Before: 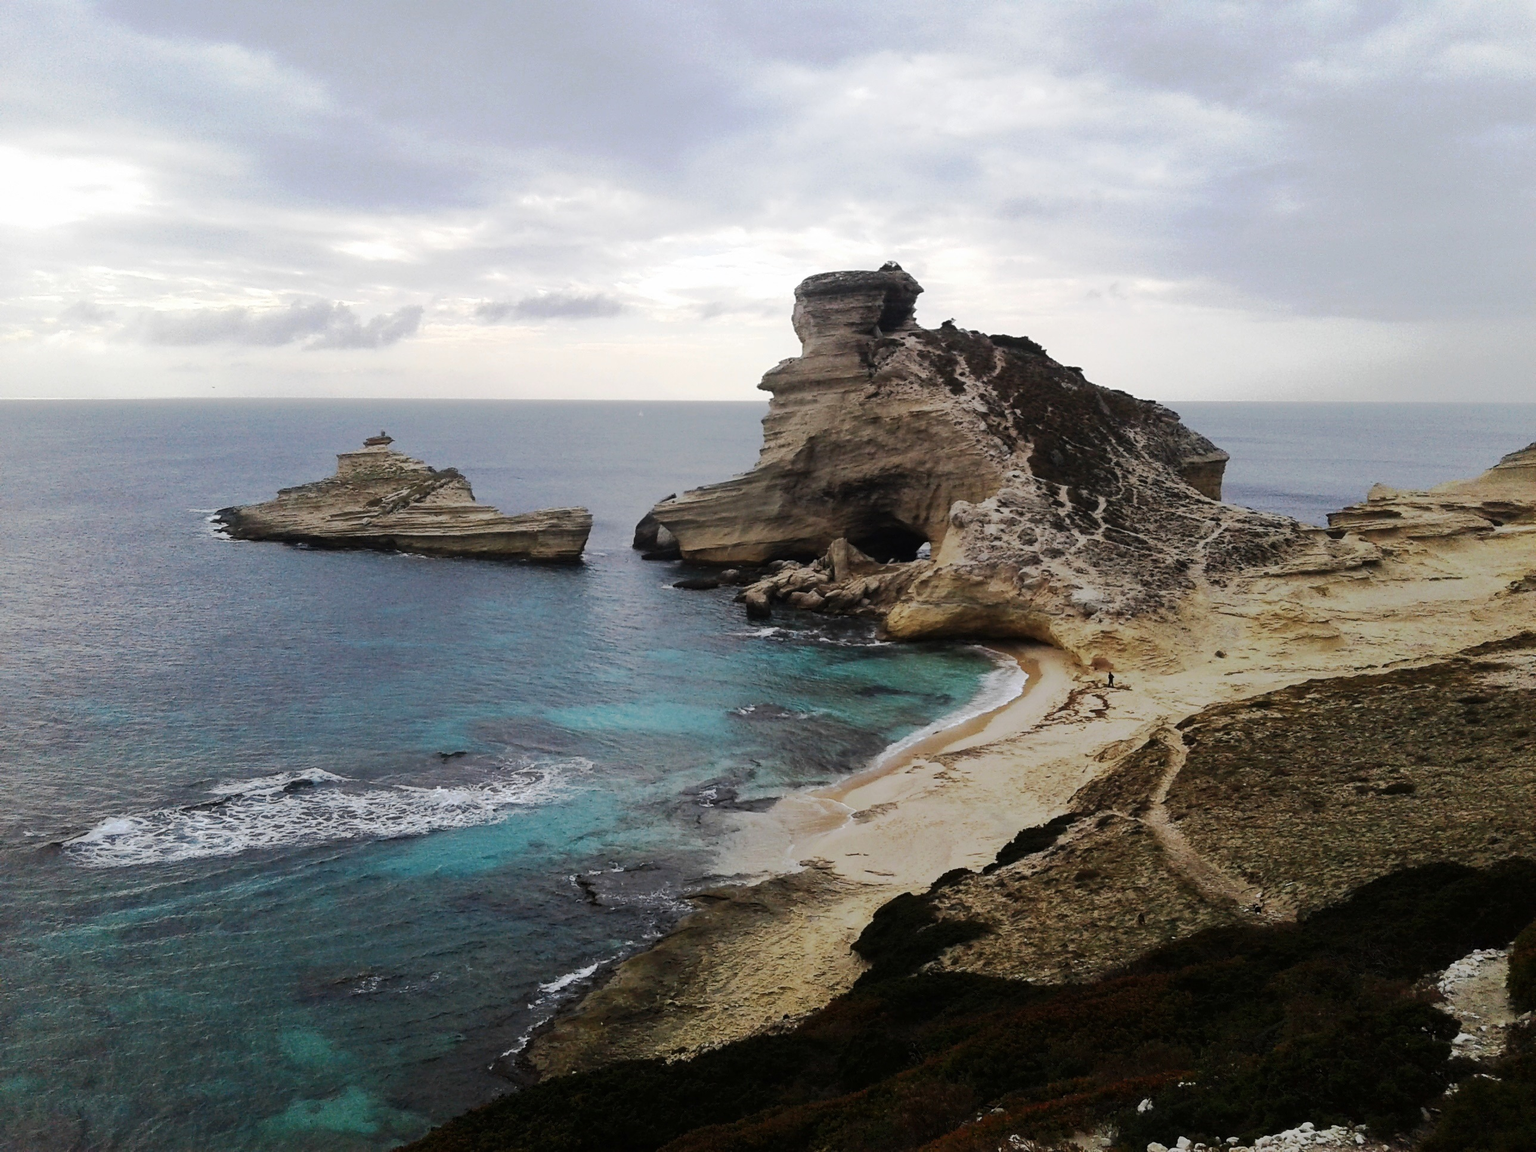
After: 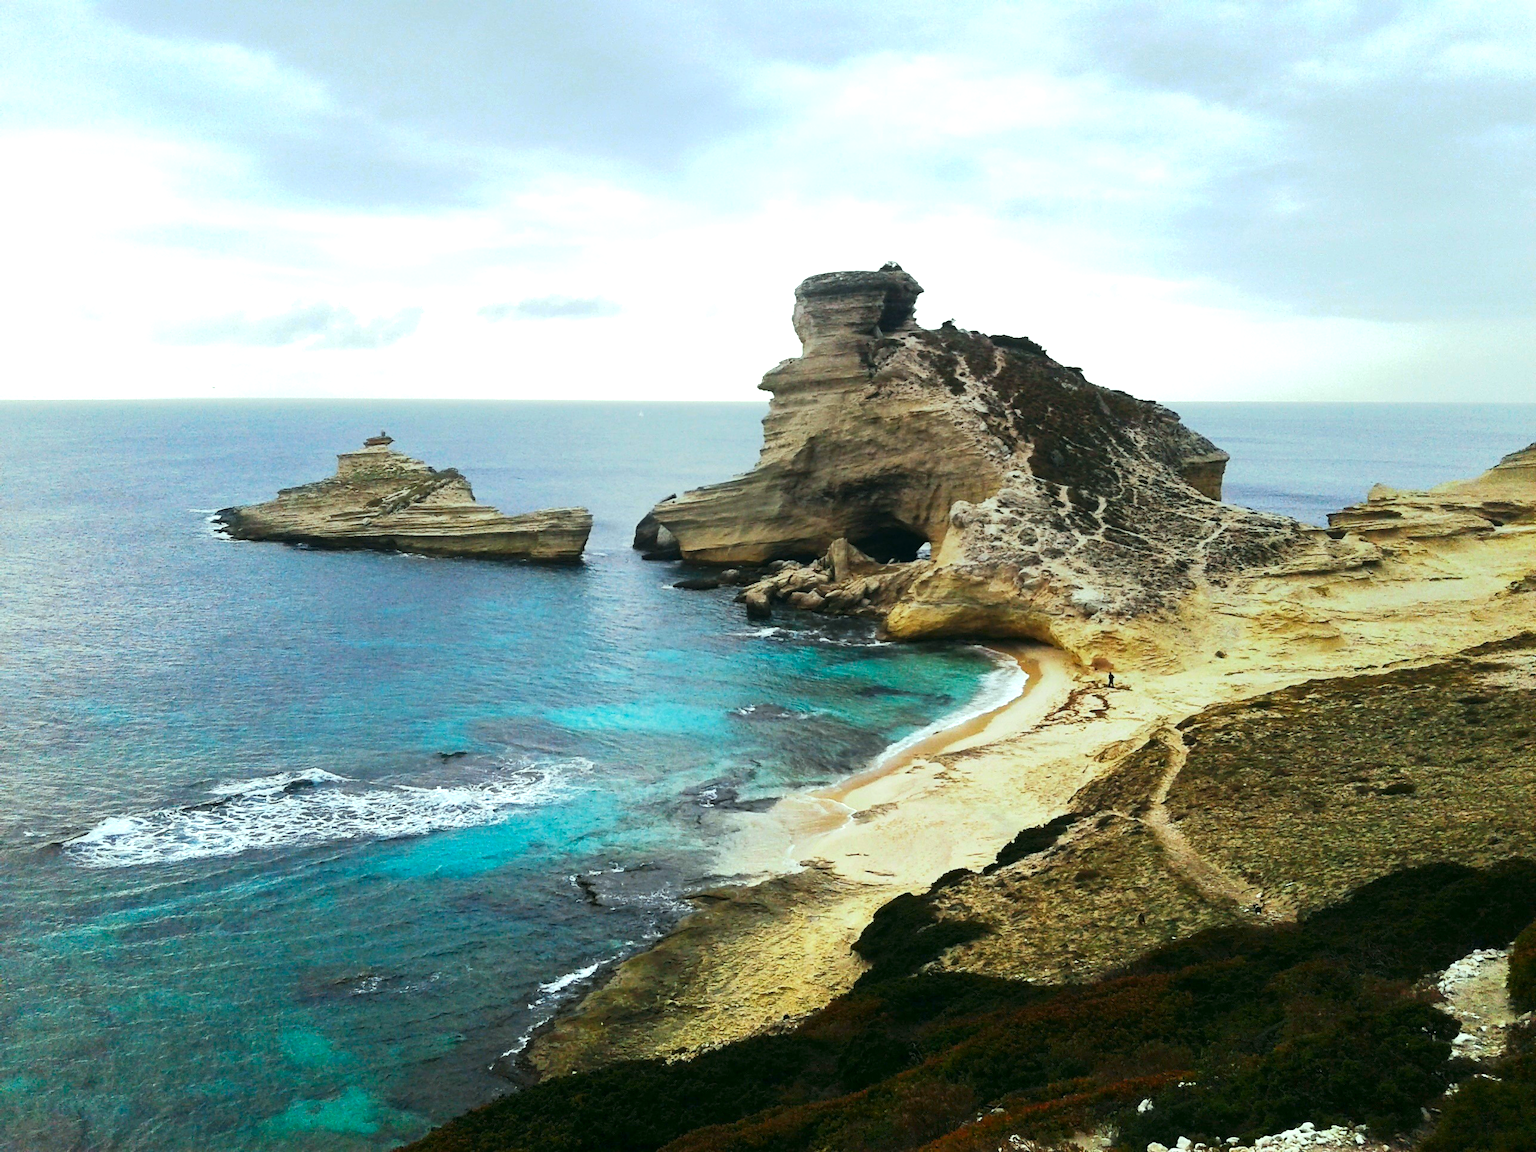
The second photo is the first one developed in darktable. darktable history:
color correction: highlights a* -7.33, highlights b* 1.26, shadows a* -3.55, saturation 1.4
tone equalizer: -8 EV -0.55 EV
graduated density: on, module defaults
exposure: black level correction 0, exposure 1.1 EV, compensate exposure bias true, compensate highlight preservation false
